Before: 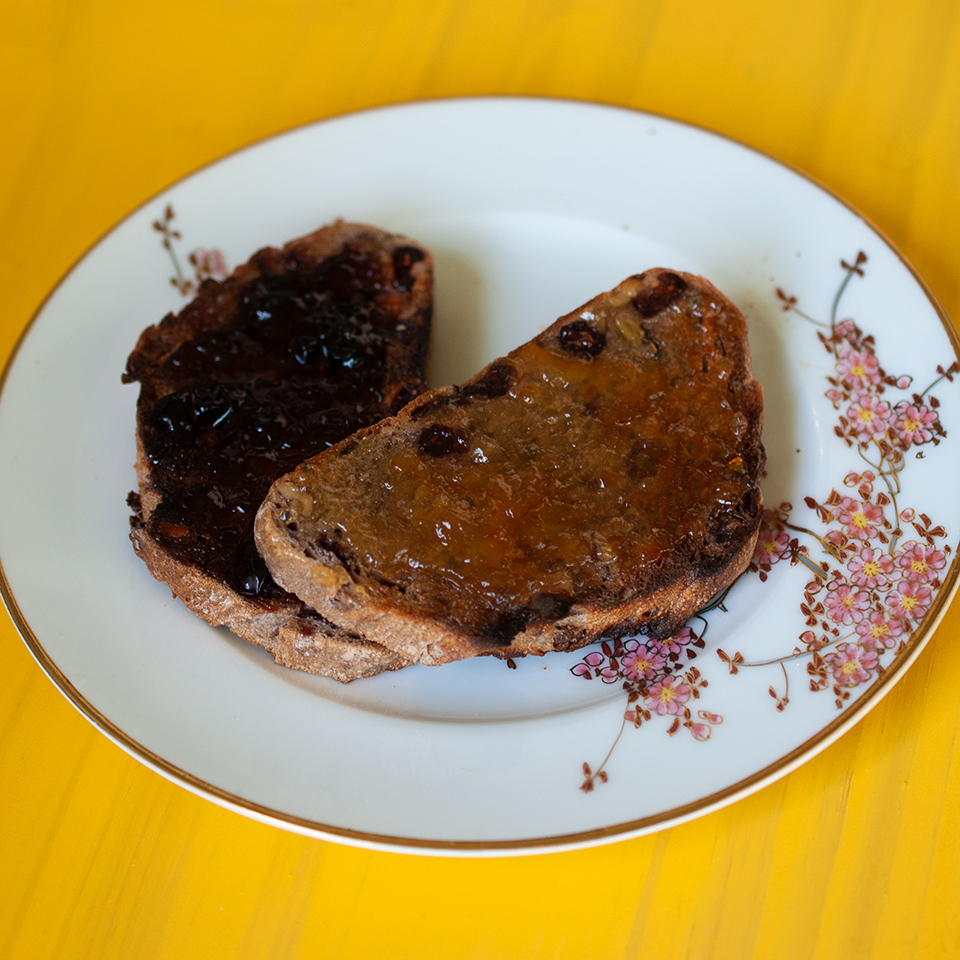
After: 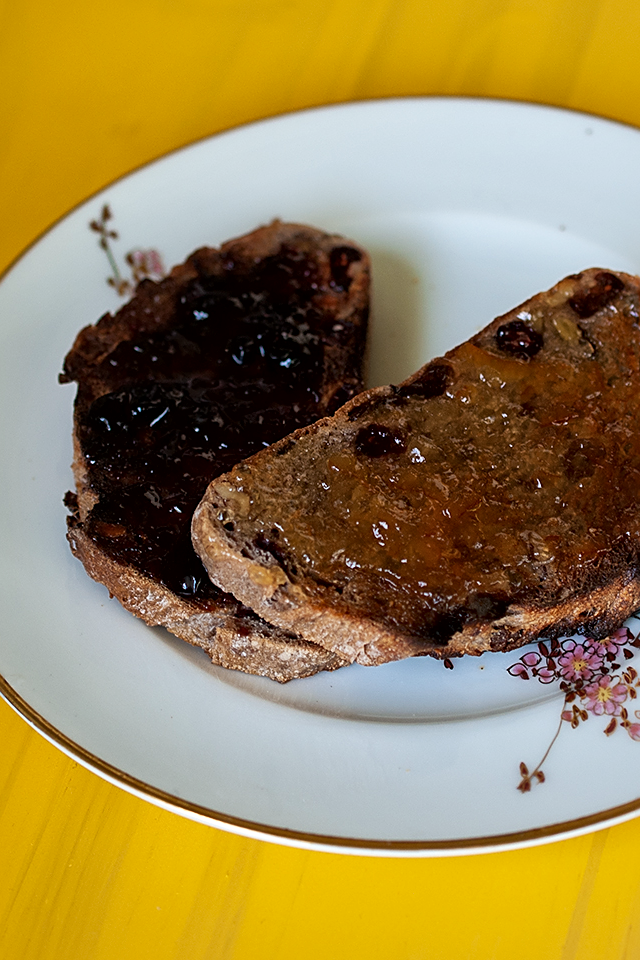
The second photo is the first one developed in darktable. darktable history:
white balance: red 0.982, blue 1.018
local contrast: mode bilateral grid, contrast 50, coarseness 50, detail 150%, midtone range 0.2
exposure: exposure -0.582 EV, compensate highlight preservation false
sharpen: on, module defaults
crop and rotate: left 6.617%, right 26.717%
base curve: curves: ch0 [(0, 0) (0.688, 0.865) (1, 1)], preserve colors none
